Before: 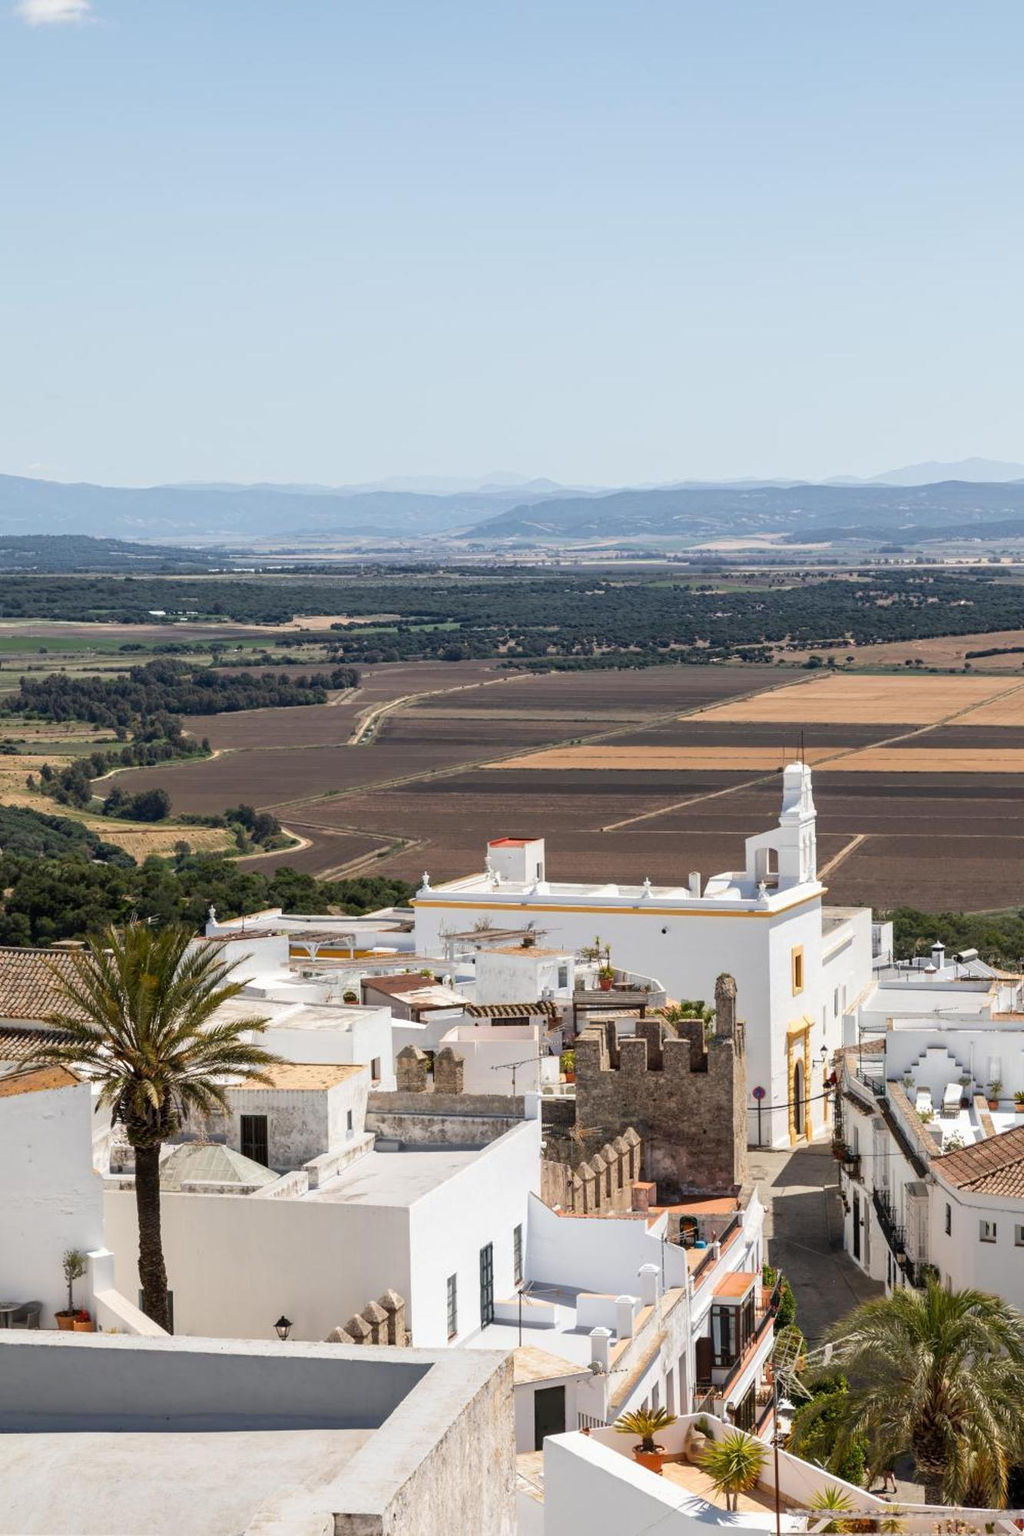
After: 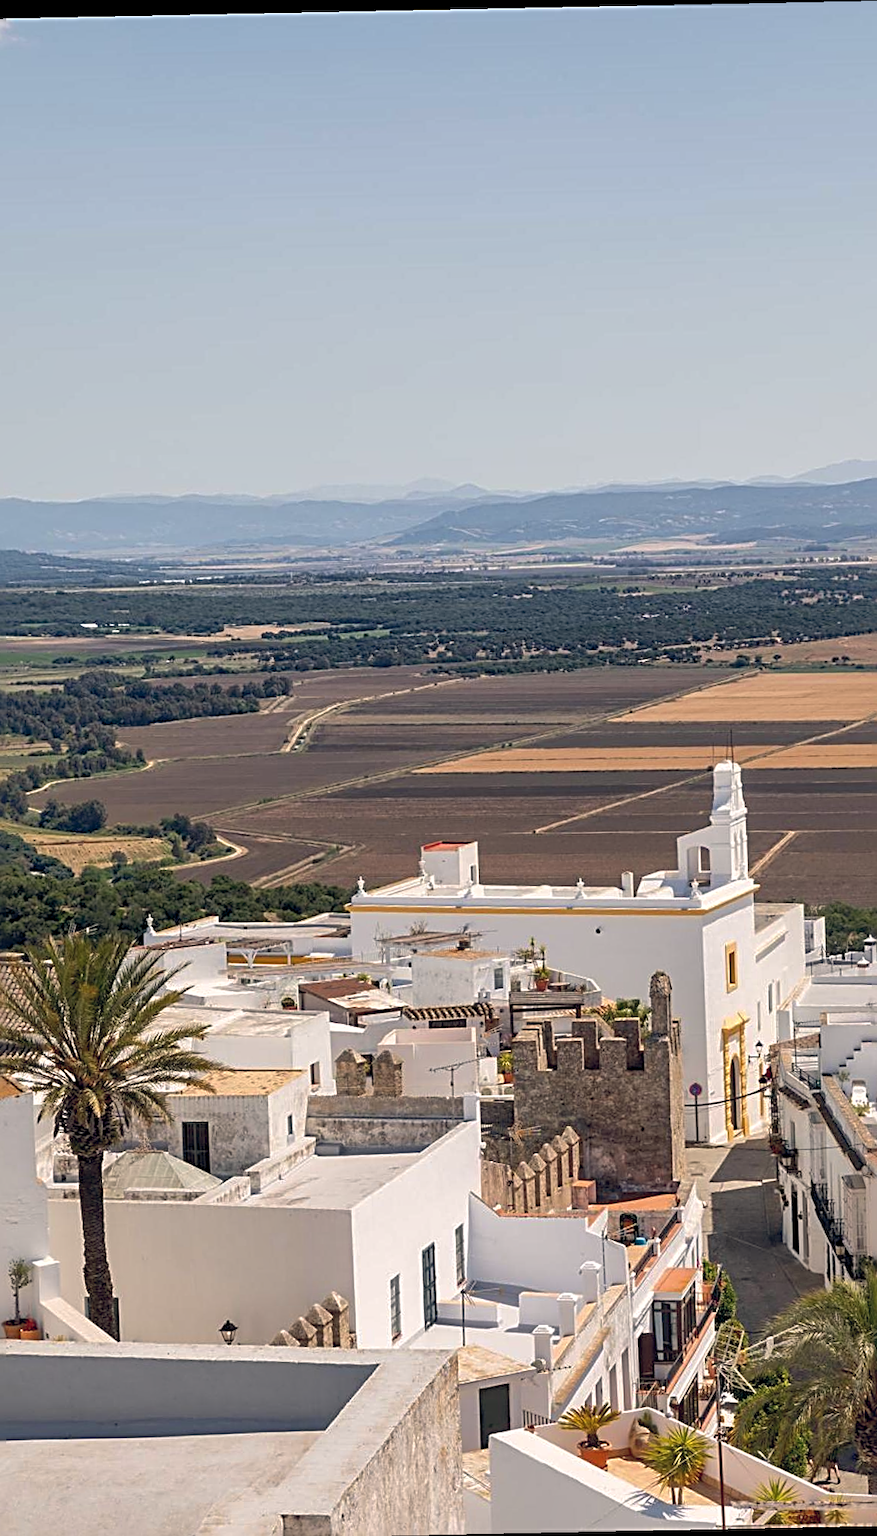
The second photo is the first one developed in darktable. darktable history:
crop: left 7.598%, right 7.873%
color balance rgb: shadows lift › hue 87.51°, highlights gain › chroma 1.62%, highlights gain › hue 55.1°, global offset › chroma 0.06%, global offset › hue 253.66°, linear chroma grading › global chroma 0.5%
rotate and perspective: rotation -1.17°, automatic cropping off
sharpen: radius 3.025, amount 0.757
shadows and highlights: on, module defaults
